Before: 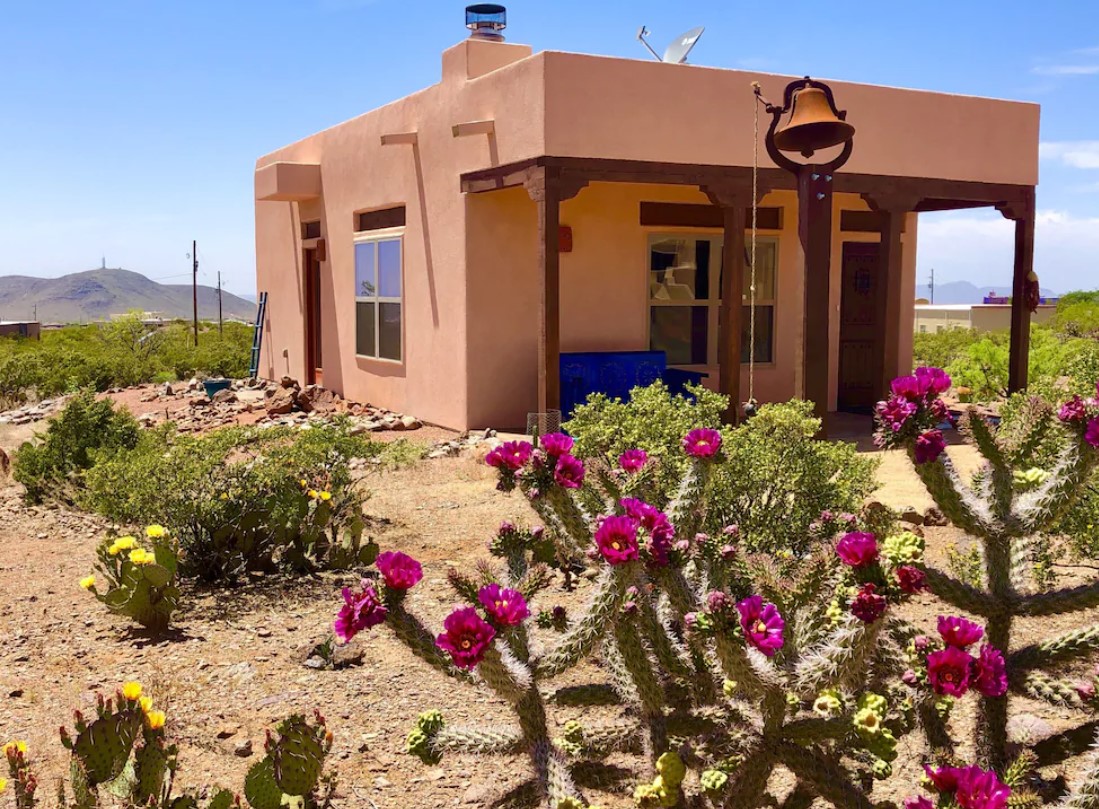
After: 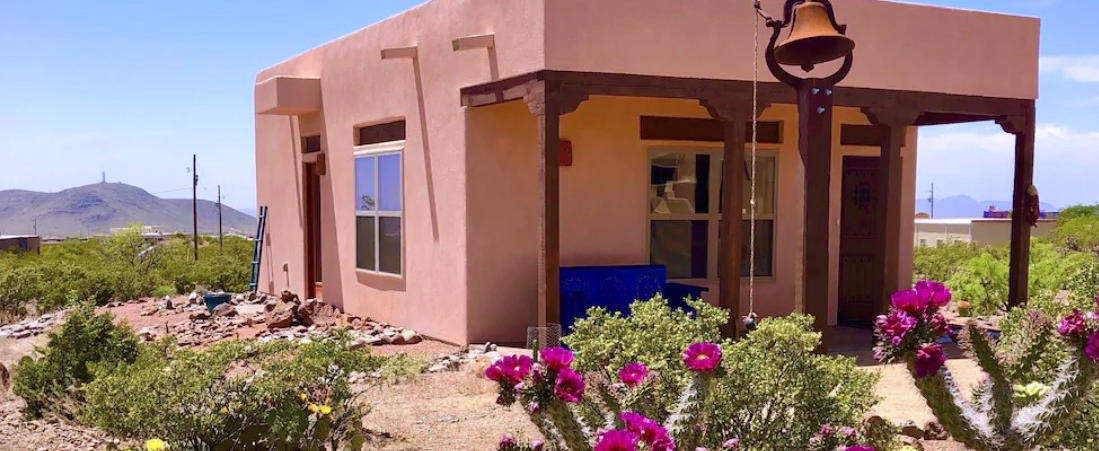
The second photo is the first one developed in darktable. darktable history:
vignetting: fall-off start 97.3%, fall-off radius 78.31%, brightness -0.447, saturation -0.688, width/height ratio 1.12, unbound false
color calibration: illuminant custom, x 0.364, y 0.385, temperature 4520.49 K
crop and rotate: top 10.631%, bottom 33.517%
